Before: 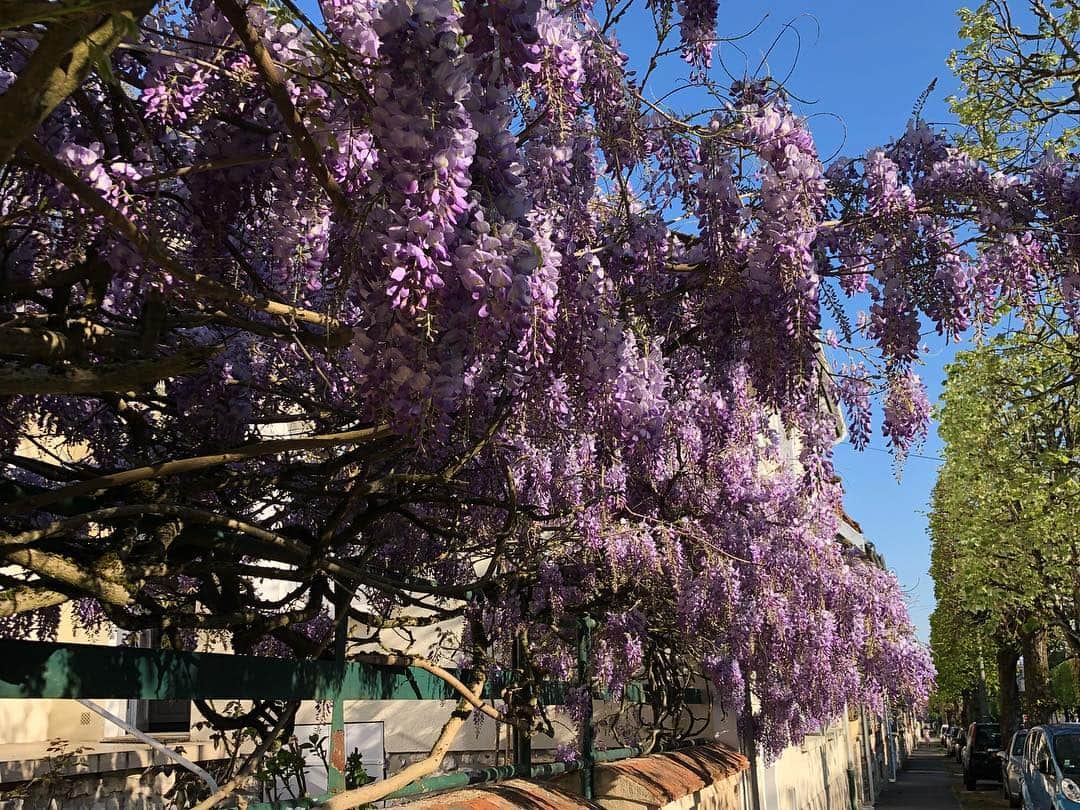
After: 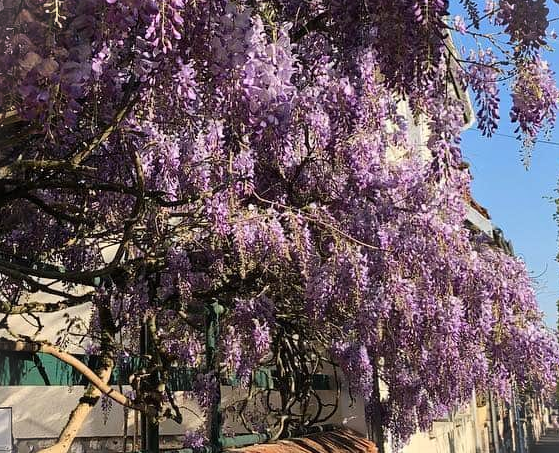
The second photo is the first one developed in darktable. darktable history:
vignetting: fall-off start 100%, brightness 0.05, saturation 0
crop: left 34.479%, top 38.822%, right 13.718%, bottom 5.172%
shadows and highlights: low approximation 0.01, soften with gaussian
